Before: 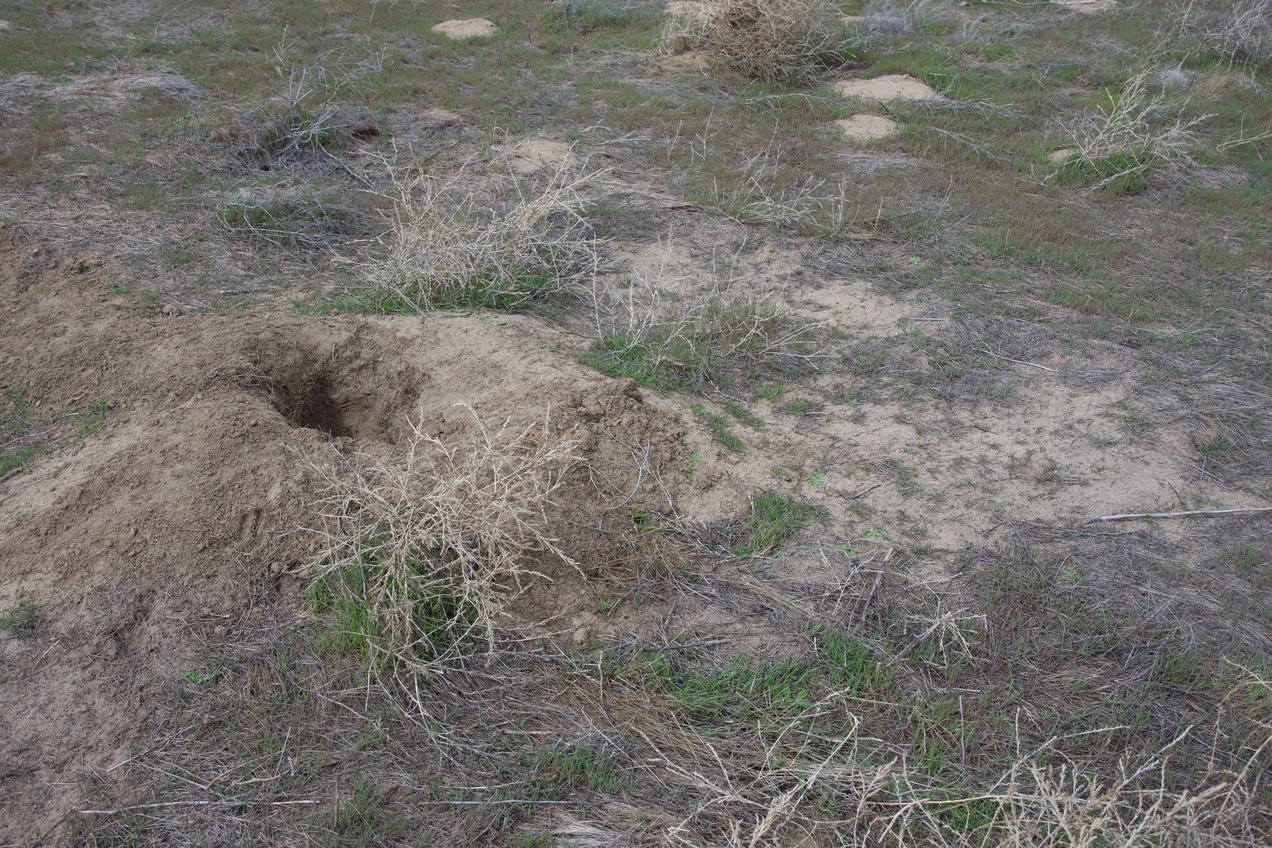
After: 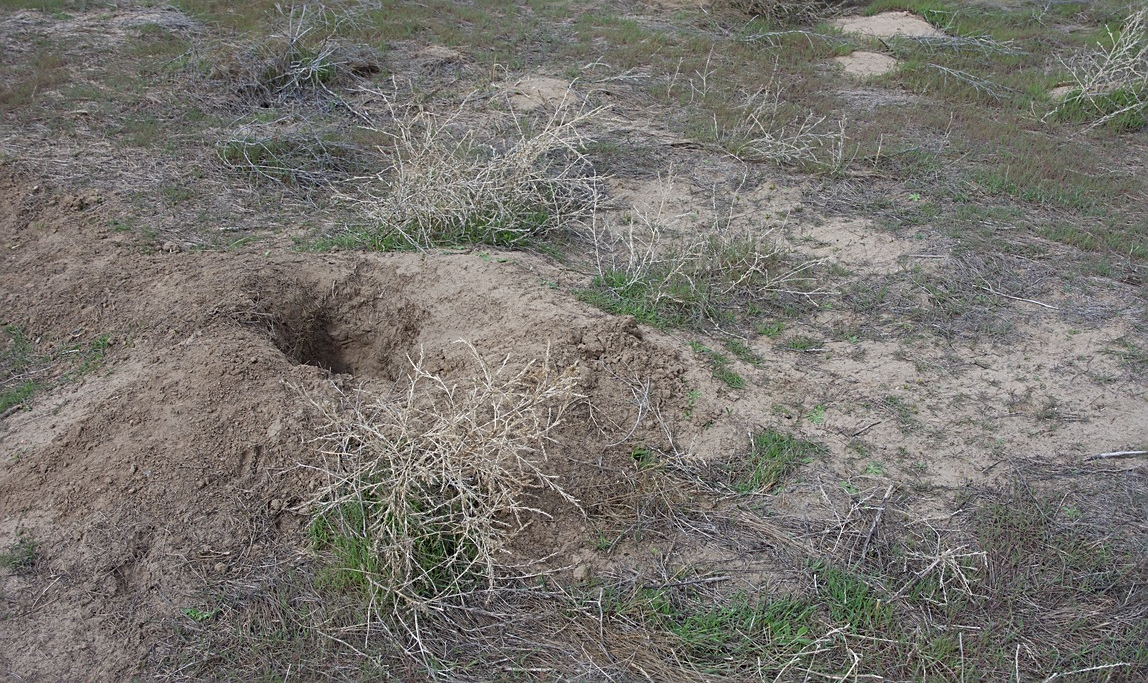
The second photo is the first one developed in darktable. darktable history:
crop: top 7.49%, right 9.717%, bottom 11.943%
white balance: red 1, blue 1
sharpen: on, module defaults
